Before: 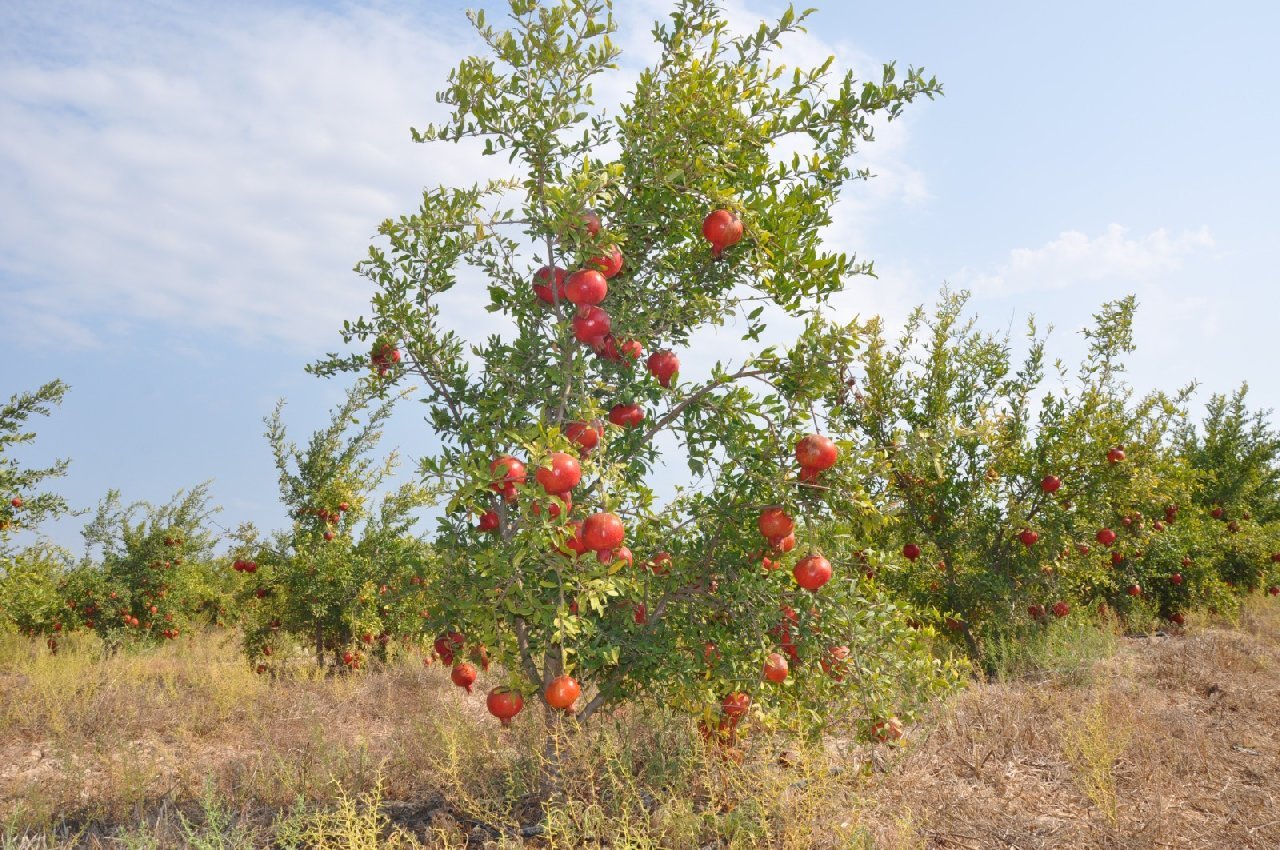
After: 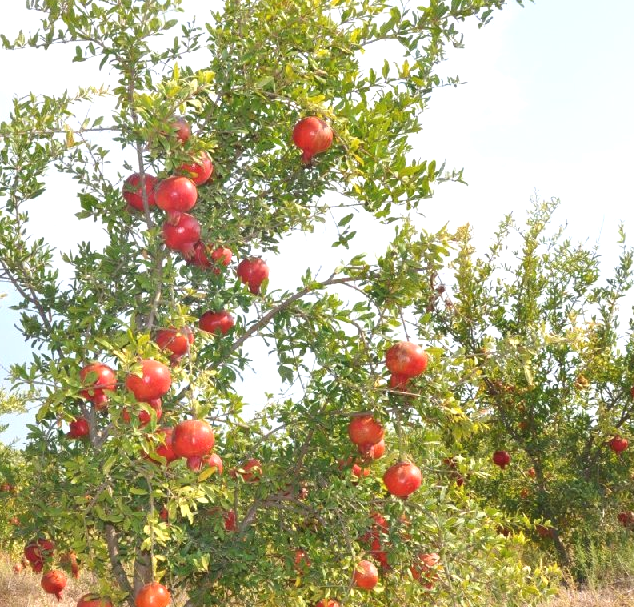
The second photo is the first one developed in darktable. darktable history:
exposure: black level correction -0.002, exposure 0.54 EV, compensate highlight preservation false
crop: left 32.075%, top 10.976%, right 18.355%, bottom 17.596%
